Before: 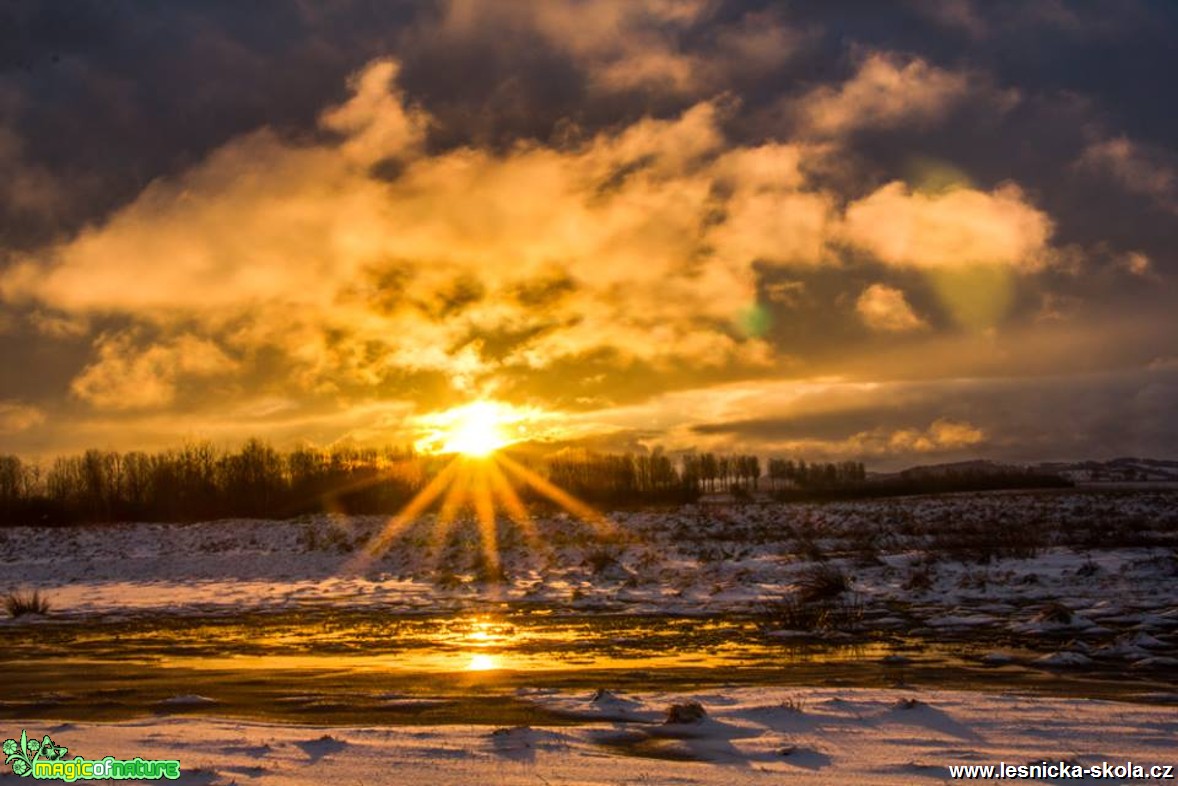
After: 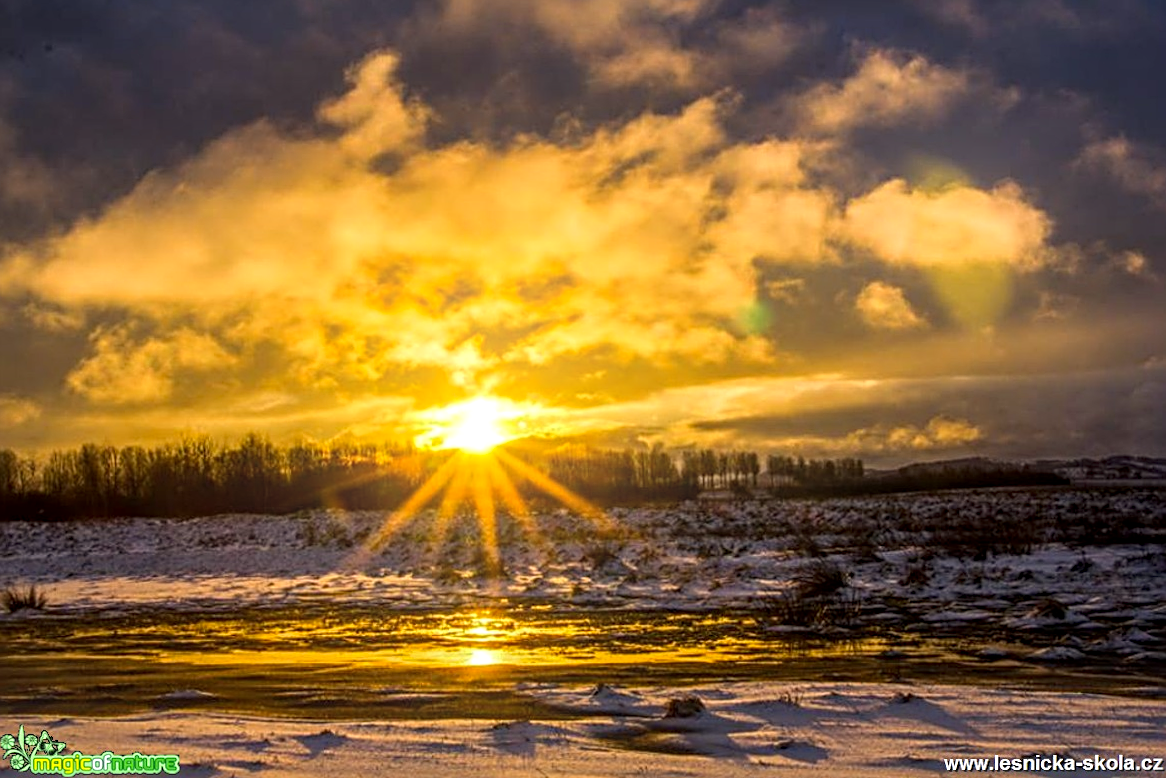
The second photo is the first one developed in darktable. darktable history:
local contrast: on, module defaults
bloom: on, module defaults
white balance: red 0.948, green 1.02, blue 1.176
rotate and perspective: rotation 0.174°, lens shift (vertical) 0.013, lens shift (horizontal) 0.019, shear 0.001, automatic cropping original format, crop left 0.007, crop right 0.991, crop top 0.016, crop bottom 0.997
sharpen: radius 3.119
color correction: highlights a* 1.39, highlights b* 17.83
